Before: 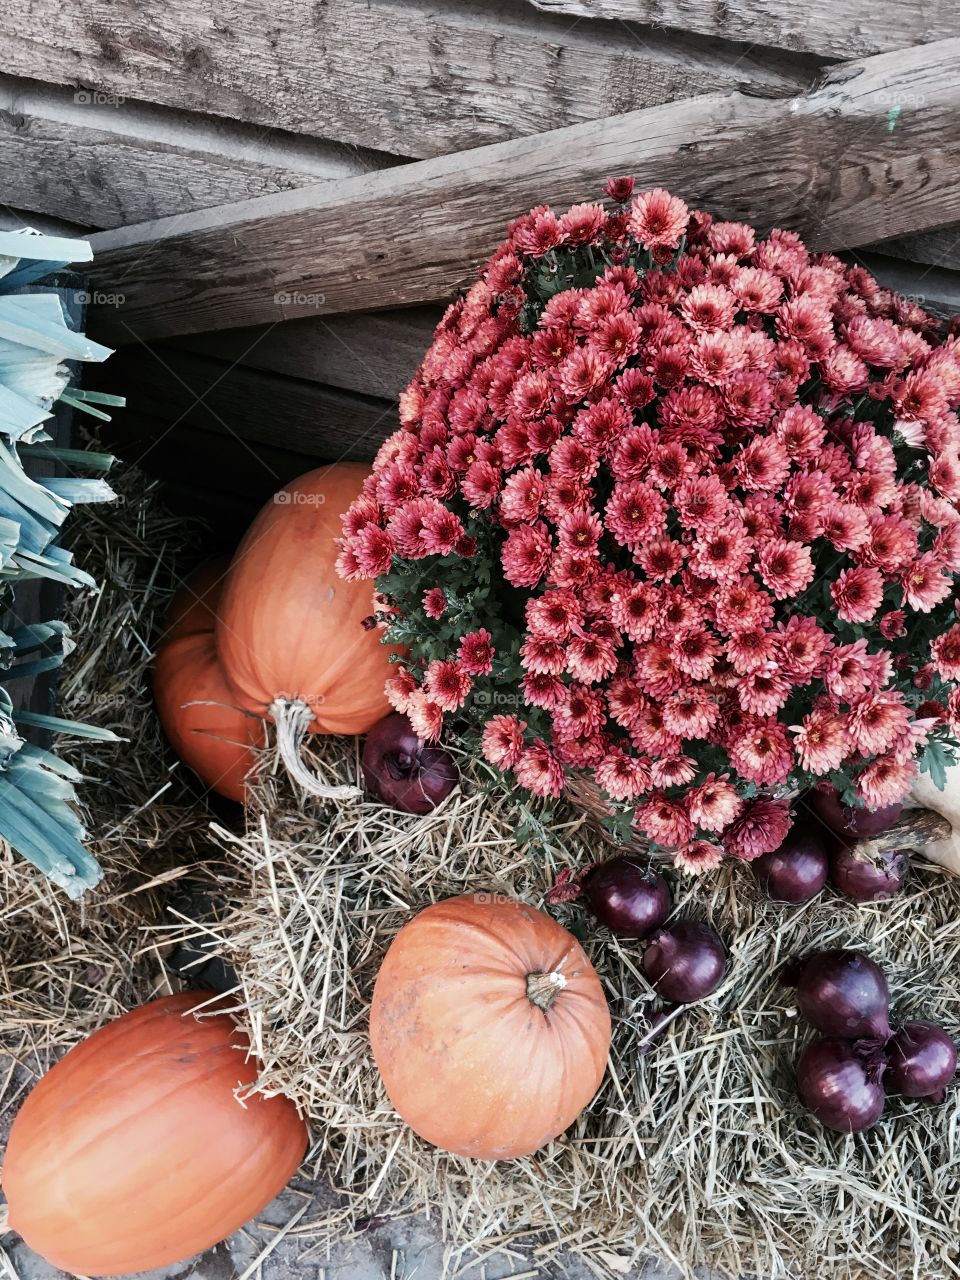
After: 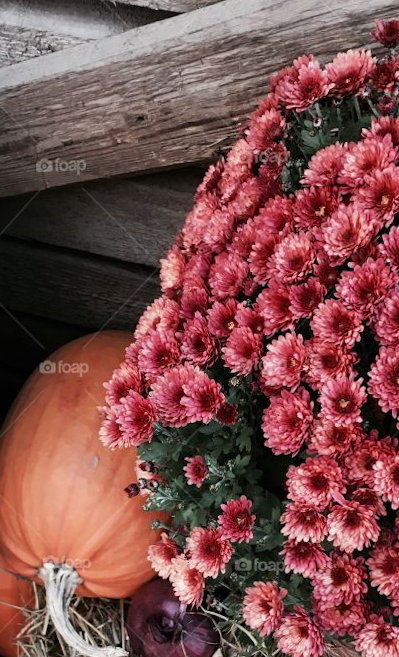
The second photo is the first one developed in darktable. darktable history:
crop: left 20.248%, top 10.86%, right 35.675%, bottom 34.321%
rotate and perspective: rotation 0.062°, lens shift (vertical) 0.115, lens shift (horizontal) -0.133, crop left 0.047, crop right 0.94, crop top 0.061, crop bottom 0.94
